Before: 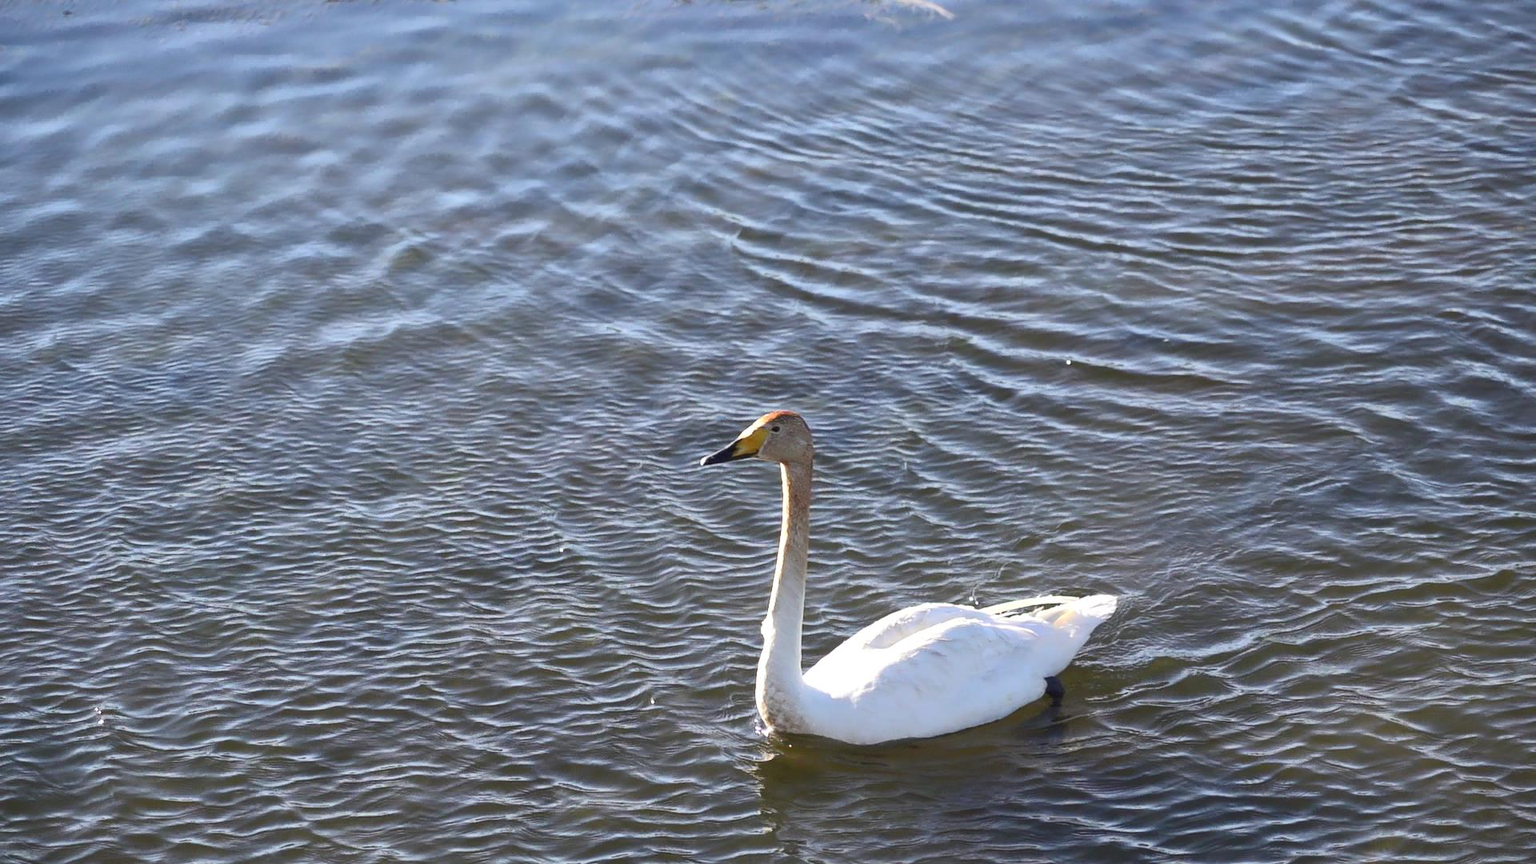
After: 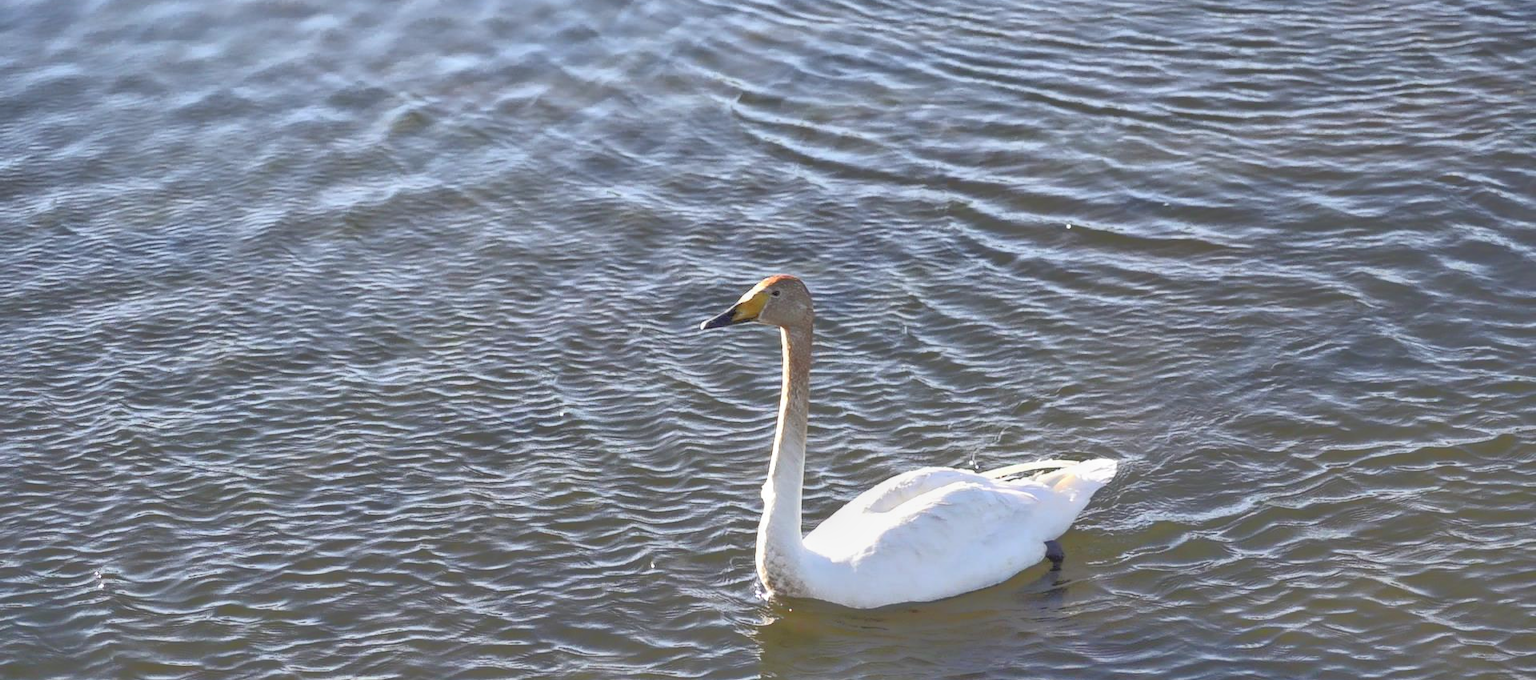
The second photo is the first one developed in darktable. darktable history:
contrast brightness saturation: contrast -0.15, brightness 0.05, saturation -0.12
crop and rotate: top 15.774%, bottom 5.506%
tone equalizer: -8 EV -0.528 EV, -7 EV -0.319 EV, -6 EV -0.083 EV, -5 EV 0.413 EV, -4 EV 0.985 EV, -3 EV 0.791 EV, -2 EV -0.01 EV, -1 EV 0.14 EV, +0 EV -0.012 EV, smoothing 1
local contrast: on, module defaults
